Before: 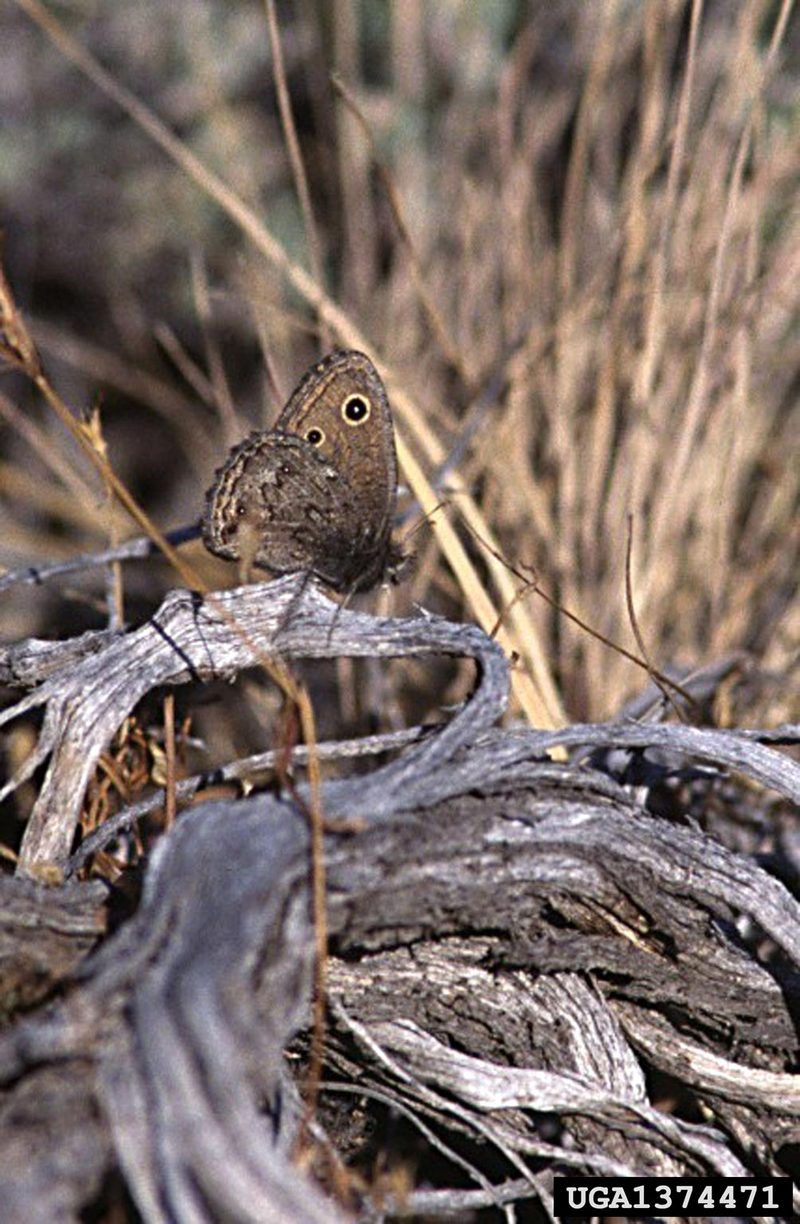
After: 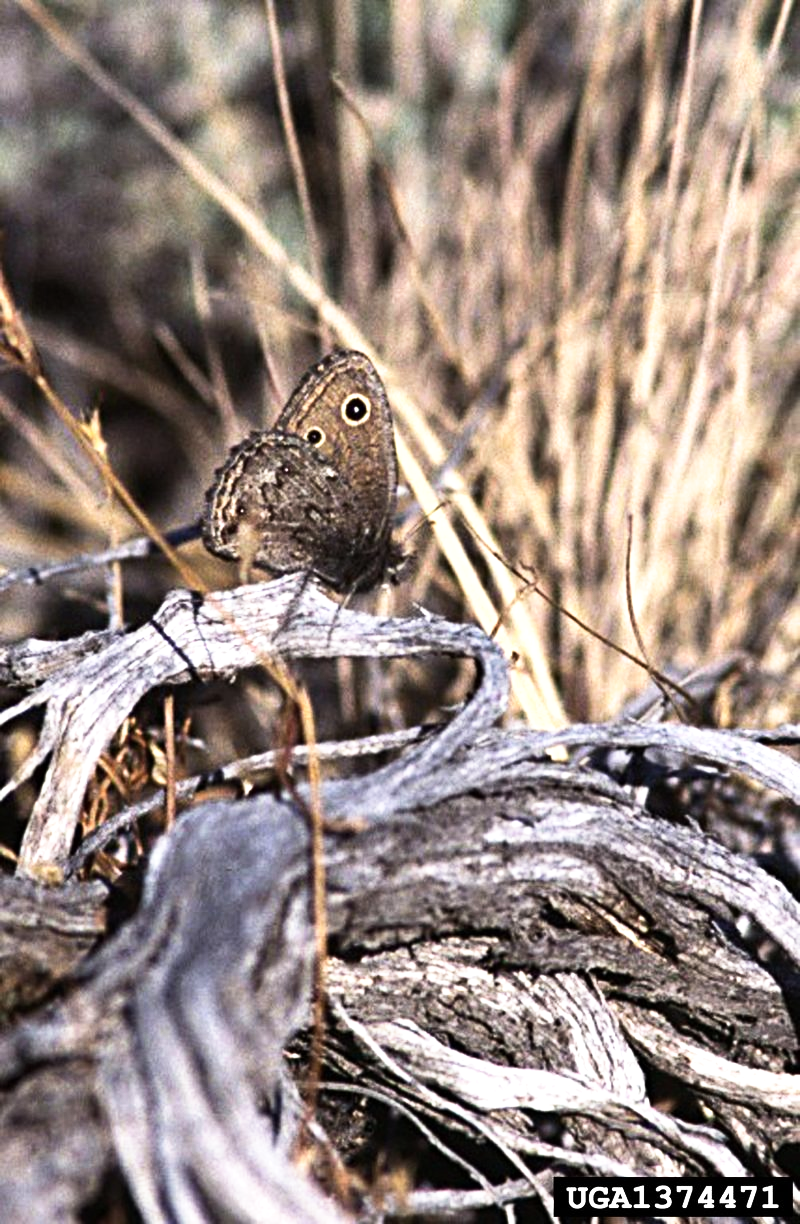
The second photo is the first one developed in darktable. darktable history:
tone equalizer: -8 EV -0.784 EV, -7 EV -0.711 EV, -6 EV -0.576 EV, -5 EV -0.363 EV, -3 EV 0.401 EV, -2 EV 0.6 EV, -1 EV 0.686 EV, +0 EV 0.727 EV, edges refinement/feathering 500, mask exposure compensation -1.57 EV, preserve details no
base curve: curves: ch0 [(0, 0) (0.688, 0.865) (1, 1)], preserve colors none
